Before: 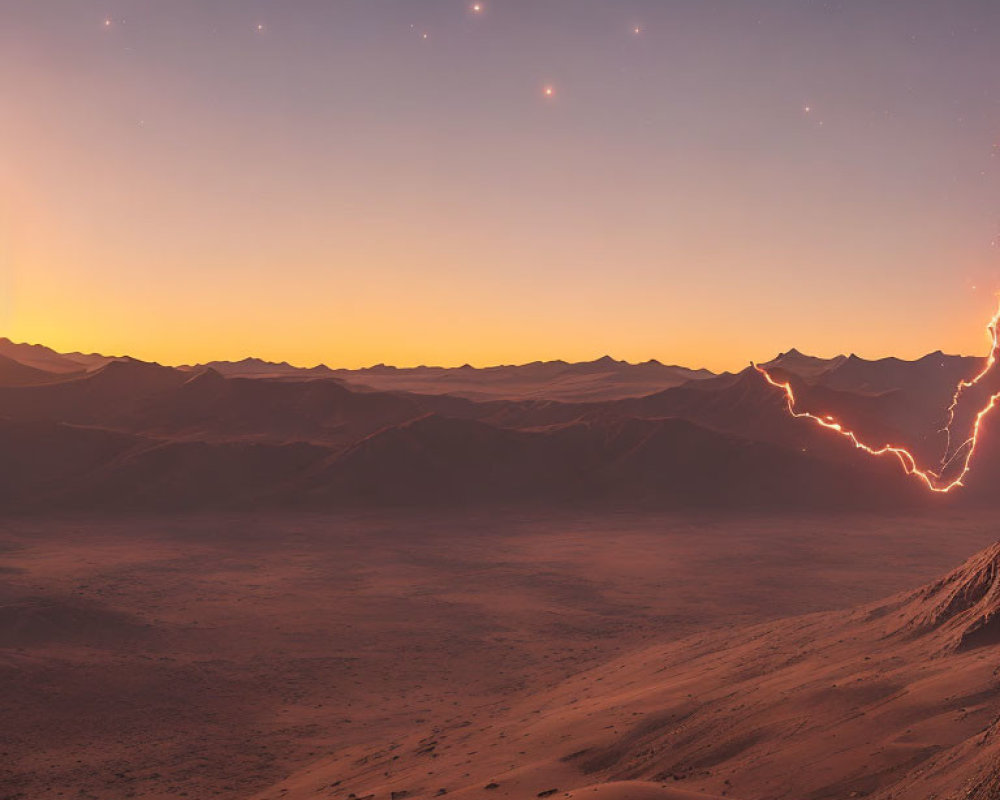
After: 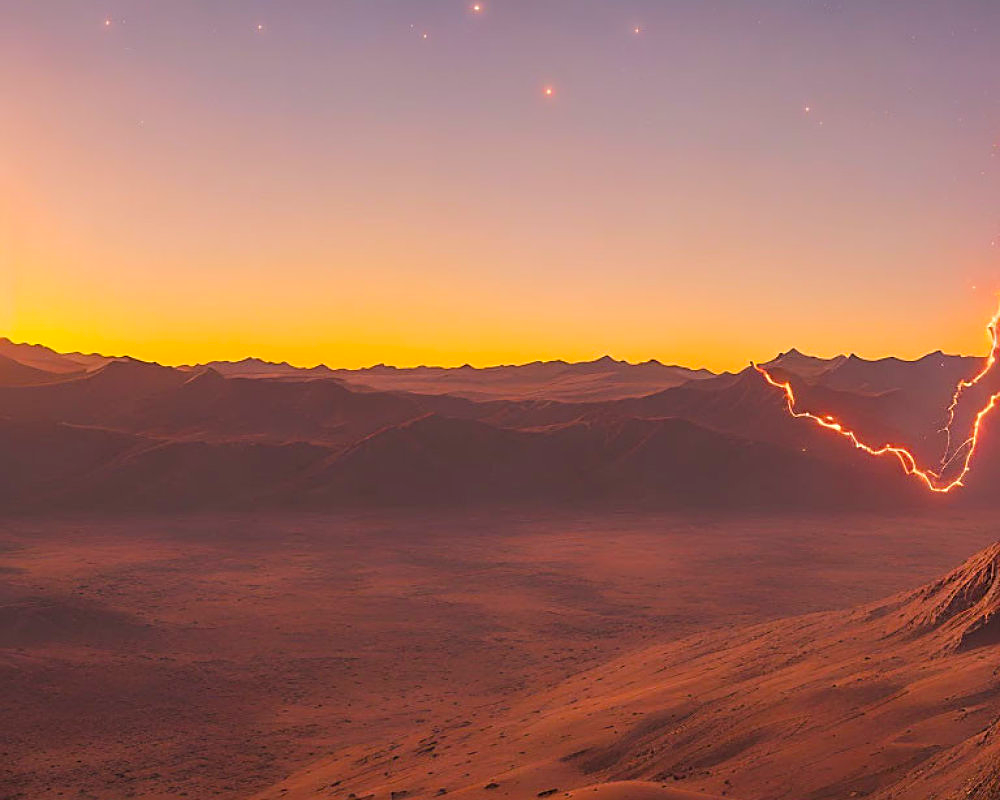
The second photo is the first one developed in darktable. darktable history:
color balance rgb: perceptual saturation grading › global saturation 25%, perceptual brilliance grading › mid-tones 10%, perceptual brilliance grading › shadows 15%, global vibrance 20%
exposure: compensate exposure bias true, compensate highlight preservation false
sharpen: on, module defaults
